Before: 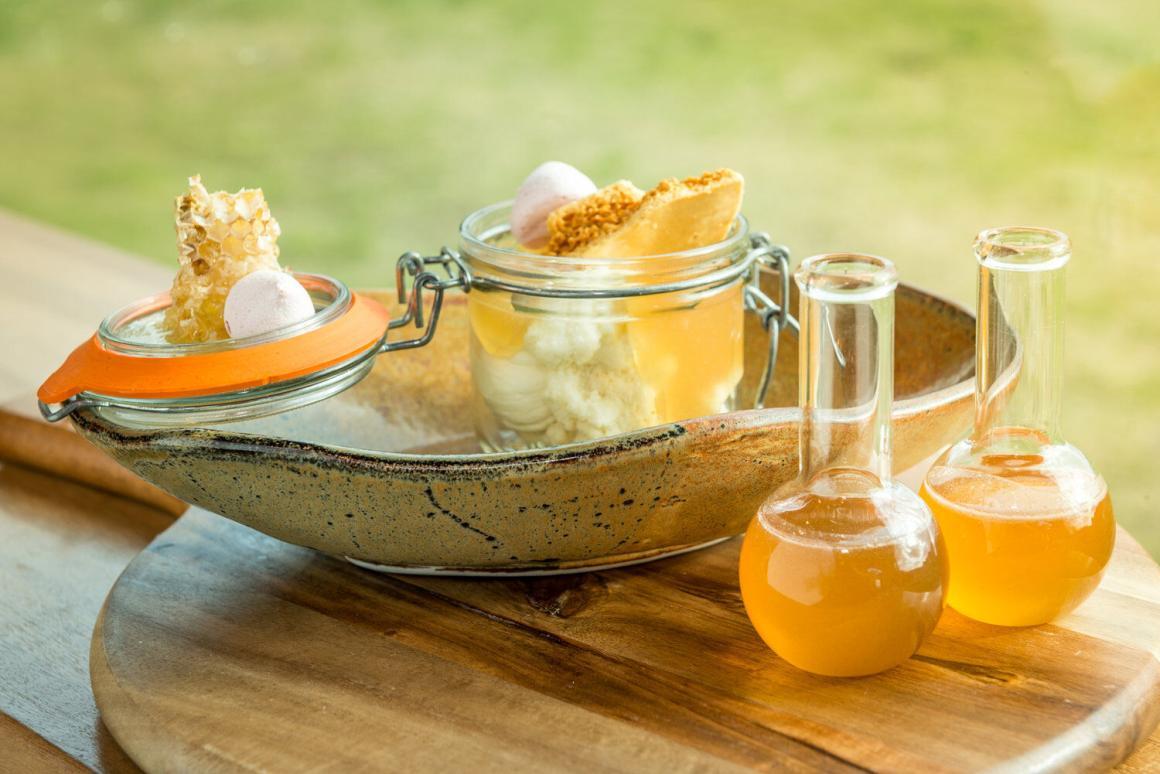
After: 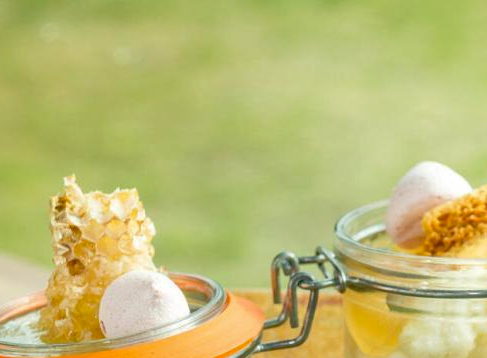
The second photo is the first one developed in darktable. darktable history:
haze removal: adaptive false
crop and rotate: left 10.817%, top 0.062%, right 47.194%, bottom 53.626%
rgb curve: curves: ch0 [(0, 0) (0.072, 0.166) (0.217, 0.293) (0.414, 0.42) (1, 1)], compensate middle gray true, preserve colors basic power
